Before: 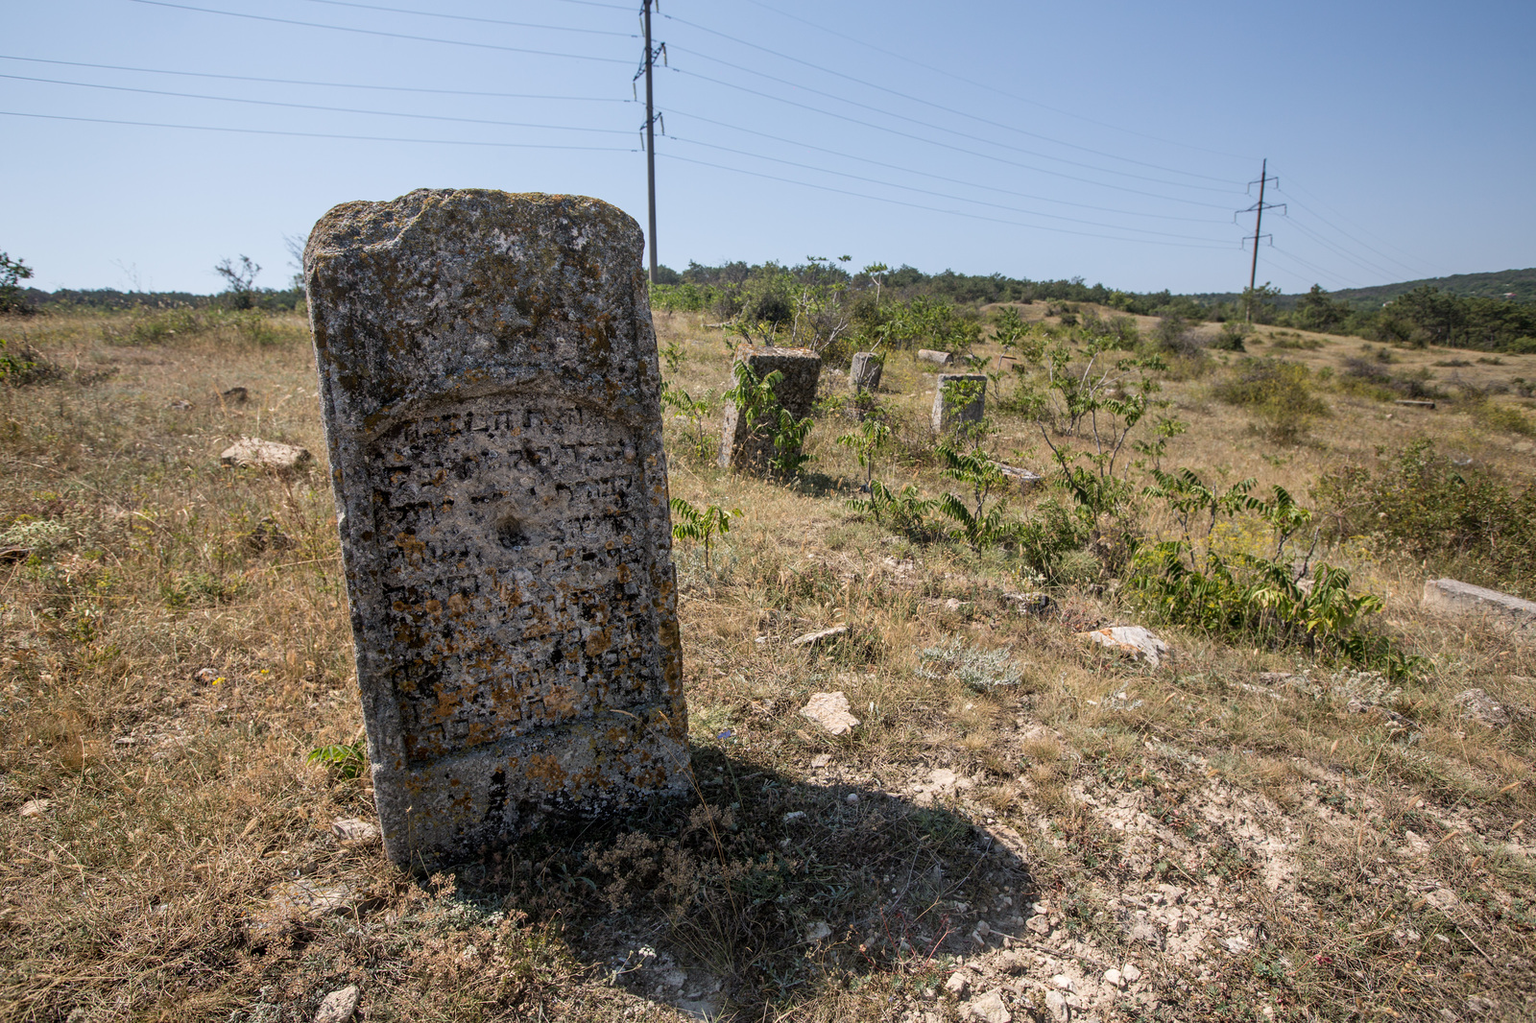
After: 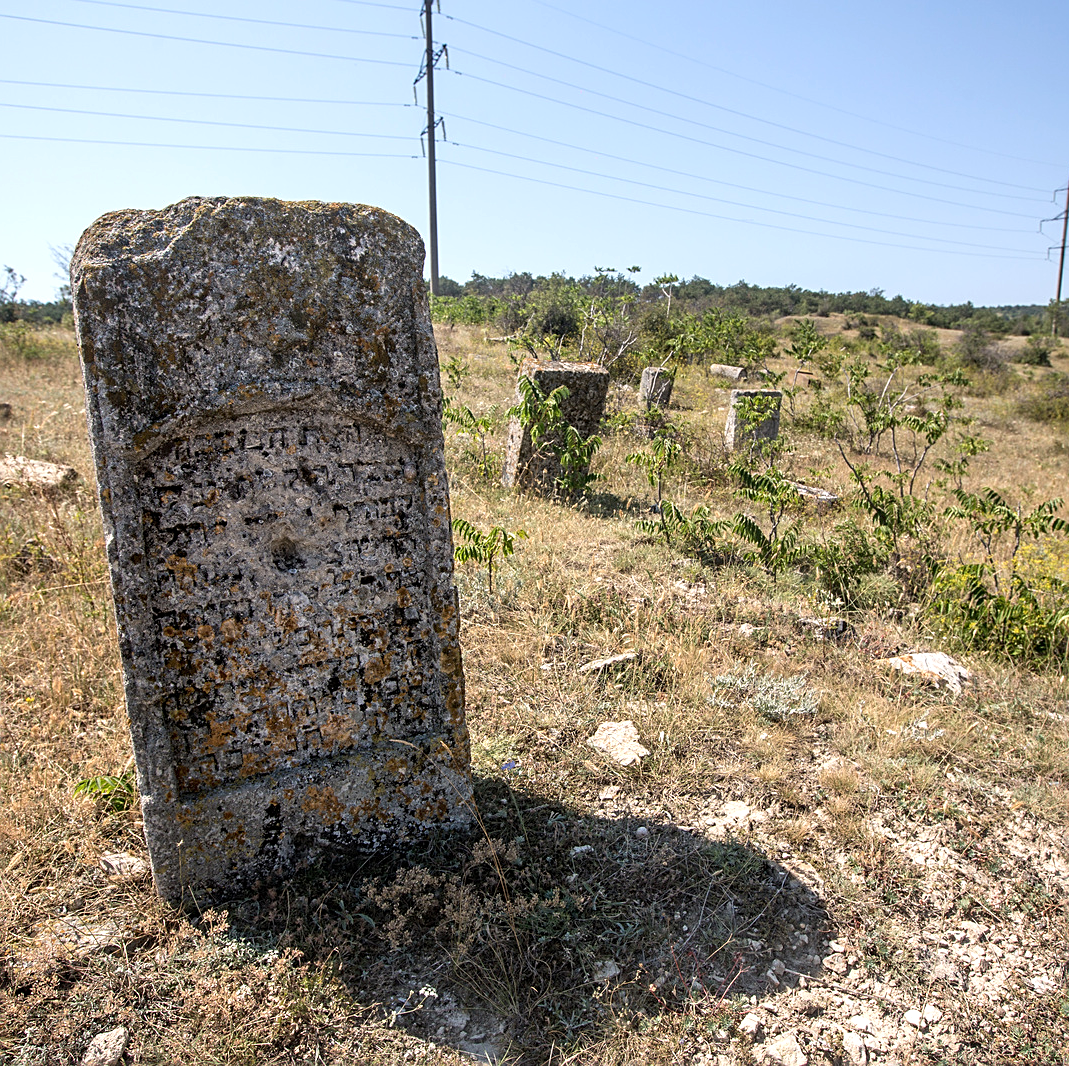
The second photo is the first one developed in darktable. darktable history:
exposure: black level correction 0, exposure 0.5 EV, compensate highlight preservation false
sharpen: on, module defaults
crop: left 15.423%, right 17.729%
